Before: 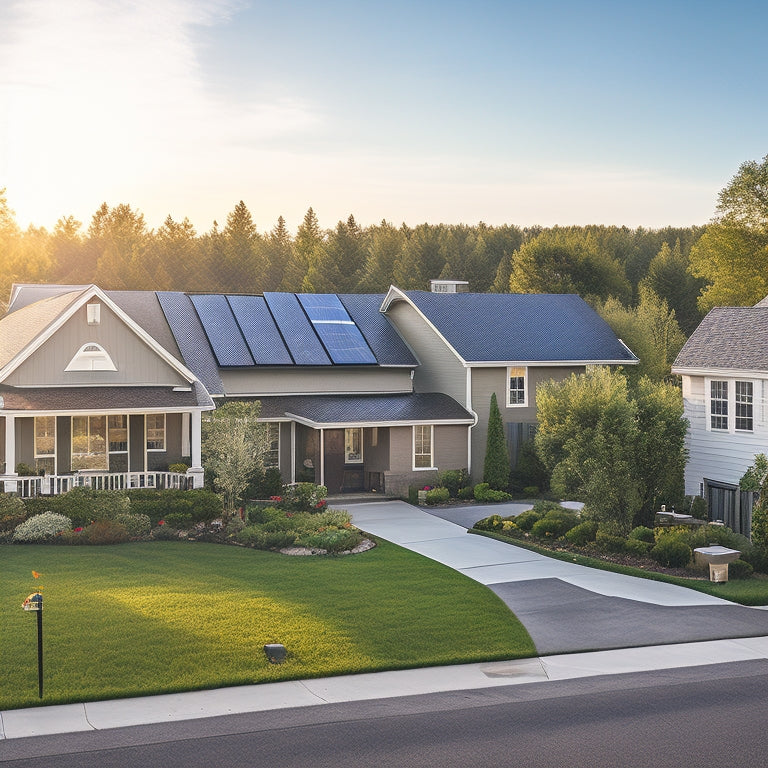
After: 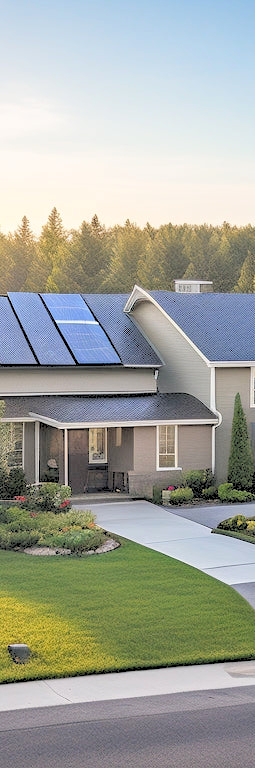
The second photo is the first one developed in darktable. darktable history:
rgb levels: levels [[0.027, 0.429, 0.996], [0, 0.5, 1], [0, 0.5, 1]]
crop: left 33.36%, right 33.36%
